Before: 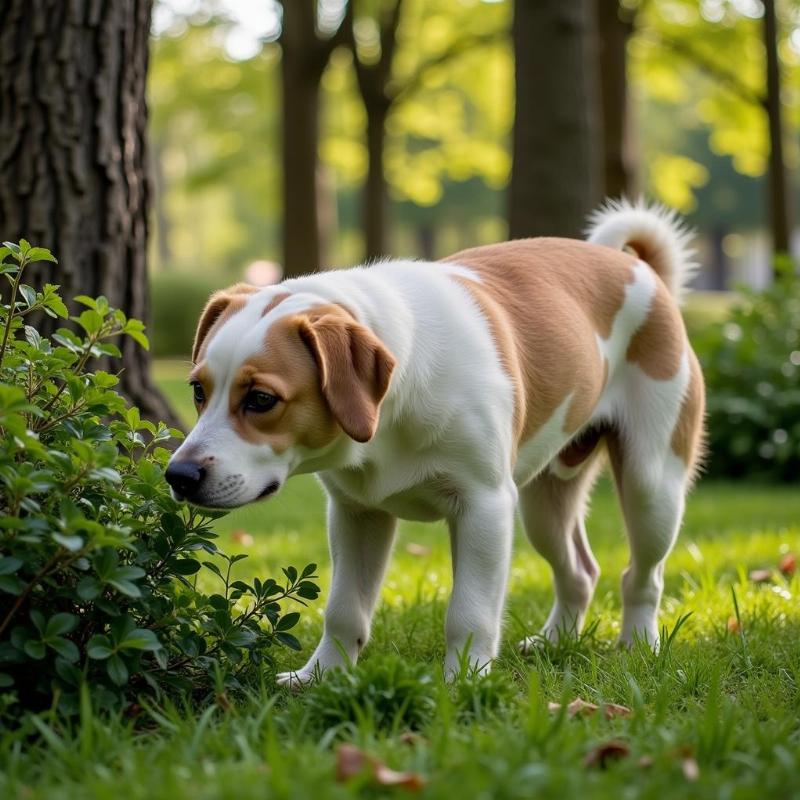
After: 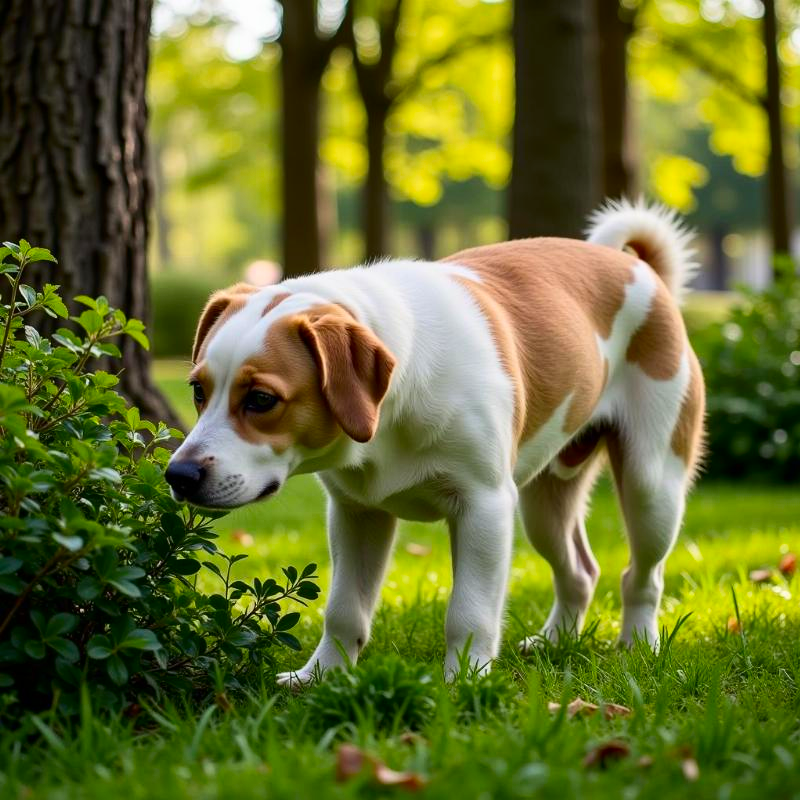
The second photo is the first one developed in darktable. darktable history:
exposure: compensate highlight preservation false
contrast brightness saturation: contrast 0.18, saturation 0.305
